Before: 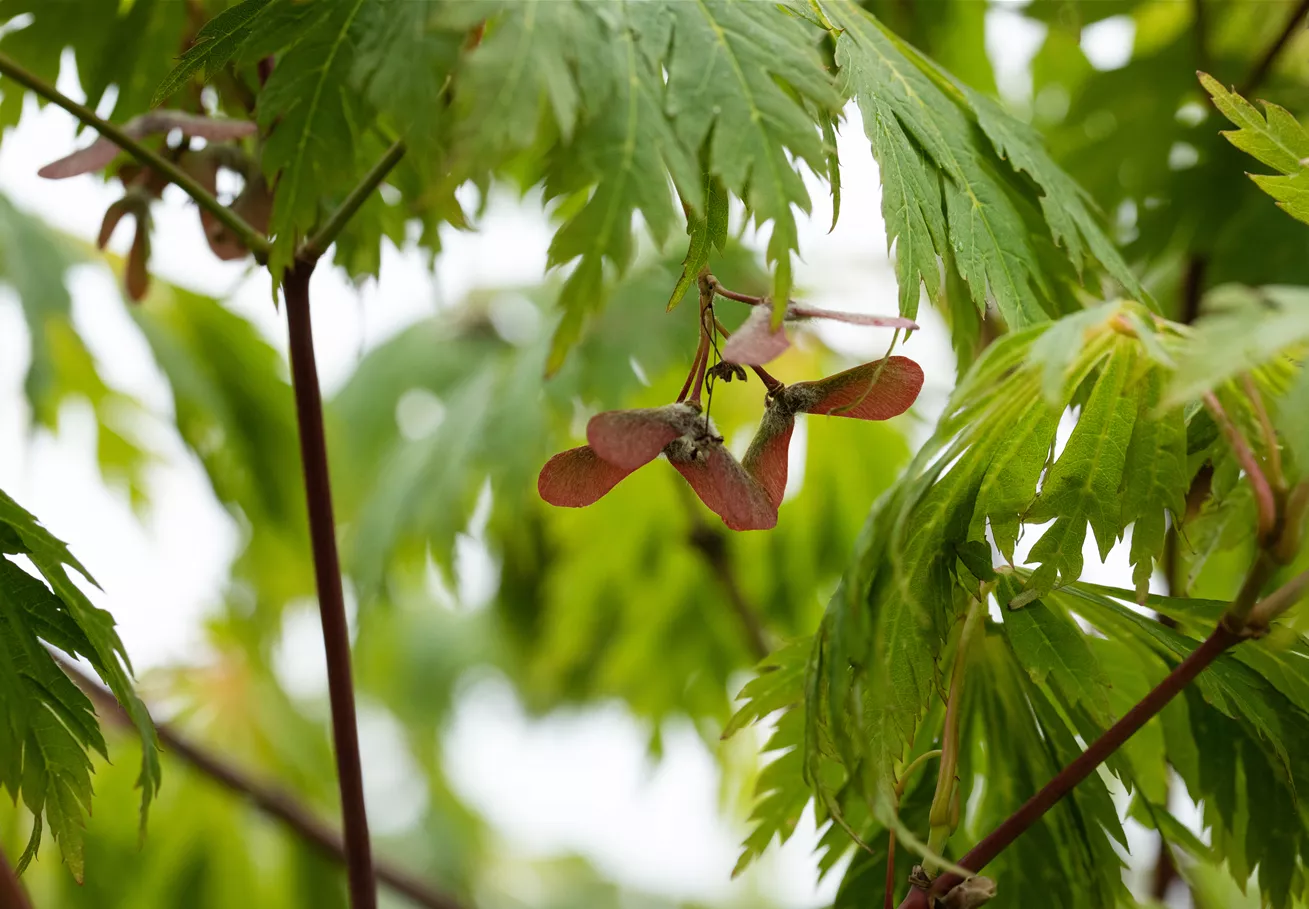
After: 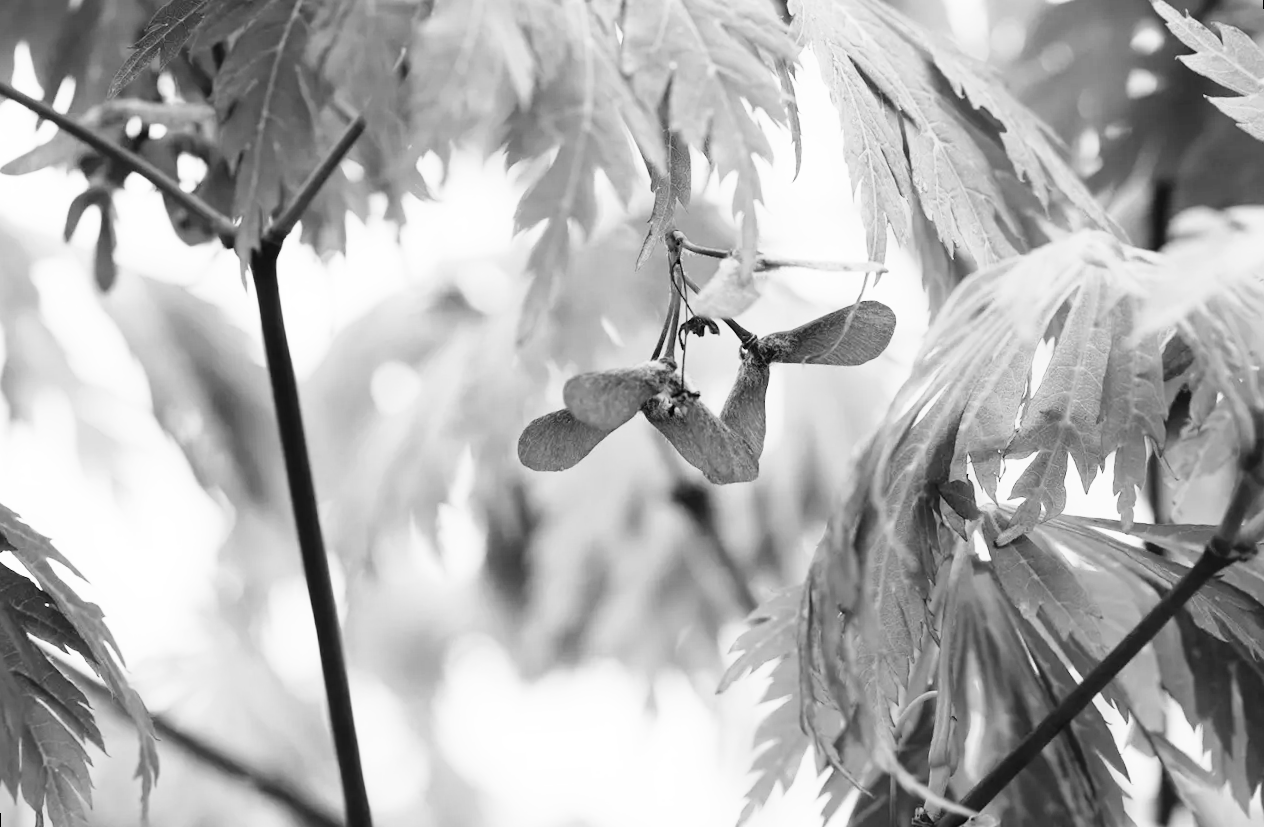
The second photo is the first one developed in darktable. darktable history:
rotate and perspective: rotation -3.52°, crop left 0.036, crop right 0.964, crop top 0.081, crop bottom 0.919
base curve: curves: ch0 [(0, 0) (0.018, 0.026) (0.143, 0.37) (0.33, 0.731) (0.458, 0.853) (0.735, 0.965) (0.905, 0.986) (1, 1)]
monochrome: on, module defaults
